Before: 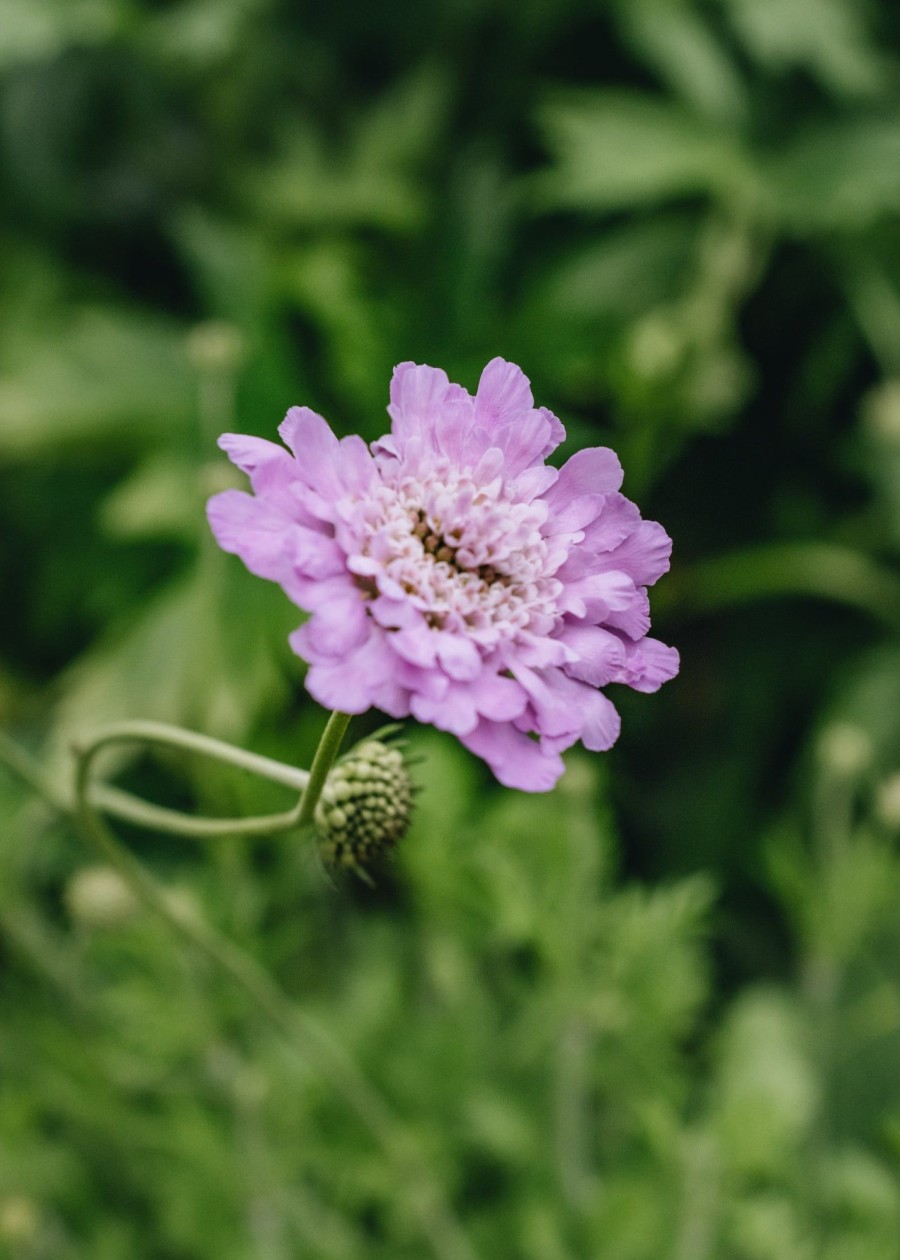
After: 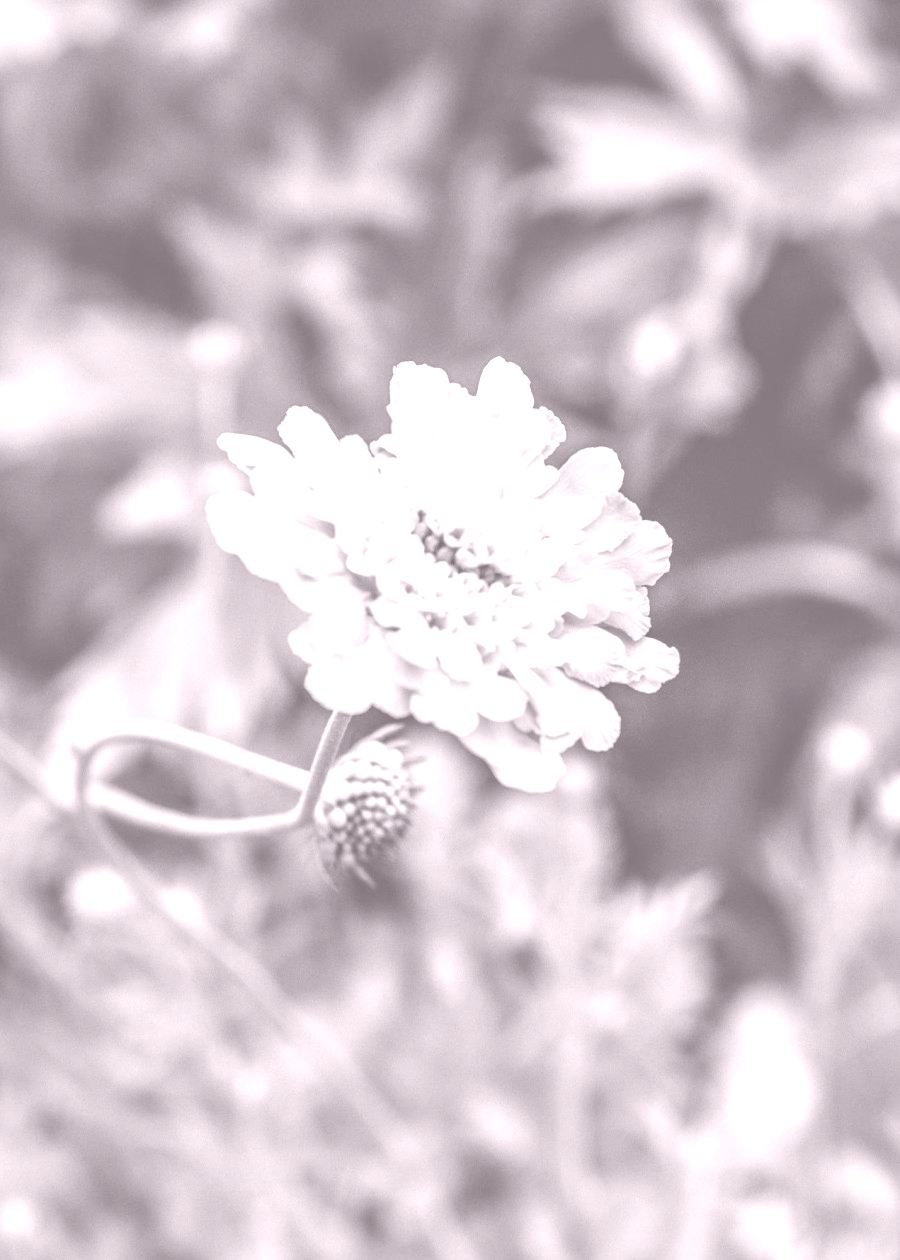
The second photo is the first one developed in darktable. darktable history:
colorize: hue 25.2°, saturation 83%, source mix 82%, lightness 79%, version 1
local contrast: on, module defaults
